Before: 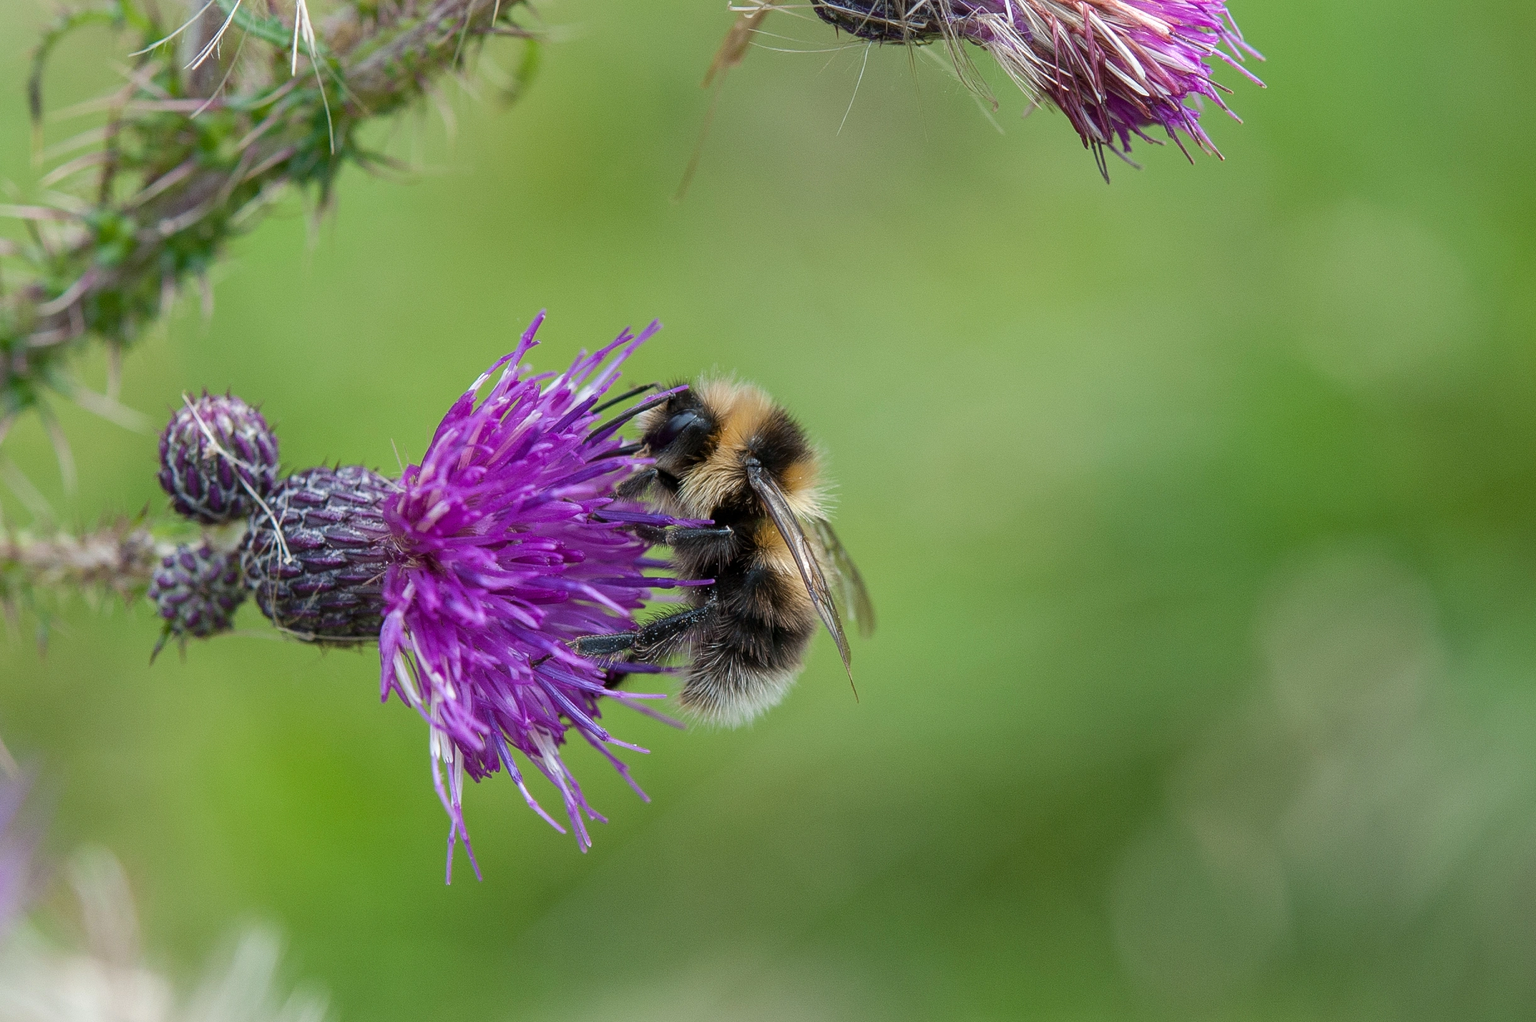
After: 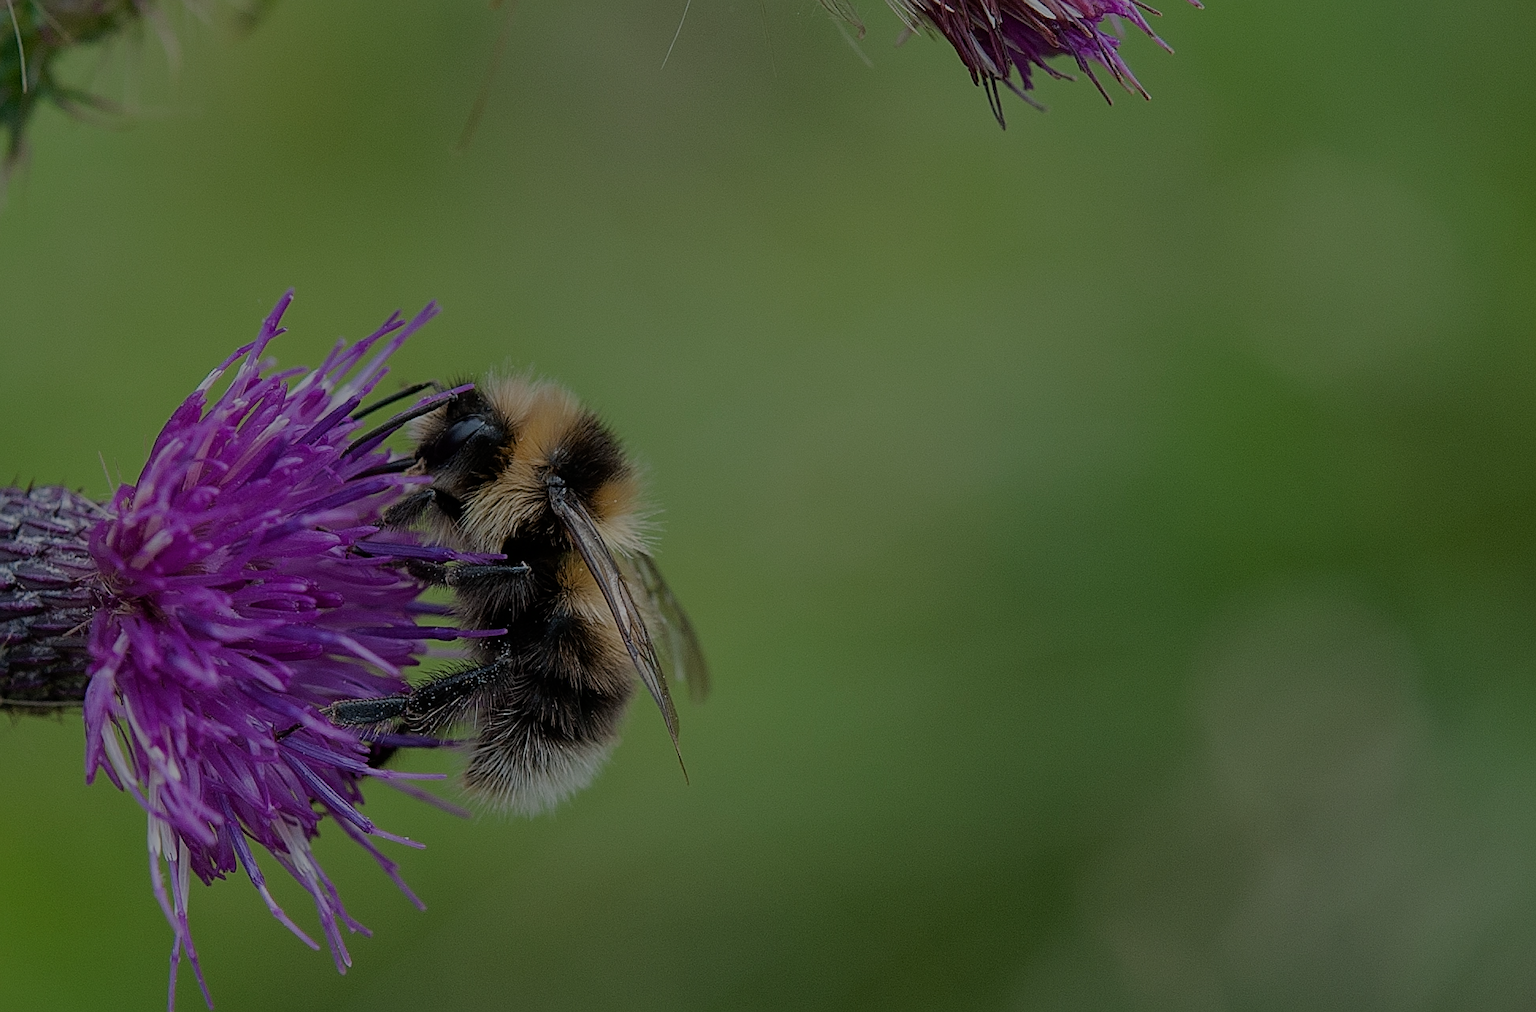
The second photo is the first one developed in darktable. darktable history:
crop and rotate: left 20.384%, top 8.029%, right 0.4%, bottom 13.471%
filmic rgb: black relative exposure -12.91 EV, white relative exposure 4.01 EV, threshold 2.94 EV, target white luminance 85.054%, hardness 6.29, latitude 41.29%, contrast 0.856, shadows ↔ highlights balance 8.2%, iterations of high-quality reconstruction 0, enable highlight reconstruction true
exposure: exposure -1.469 EV, compensate highlight preservation false
sharpen: on, module defaults
